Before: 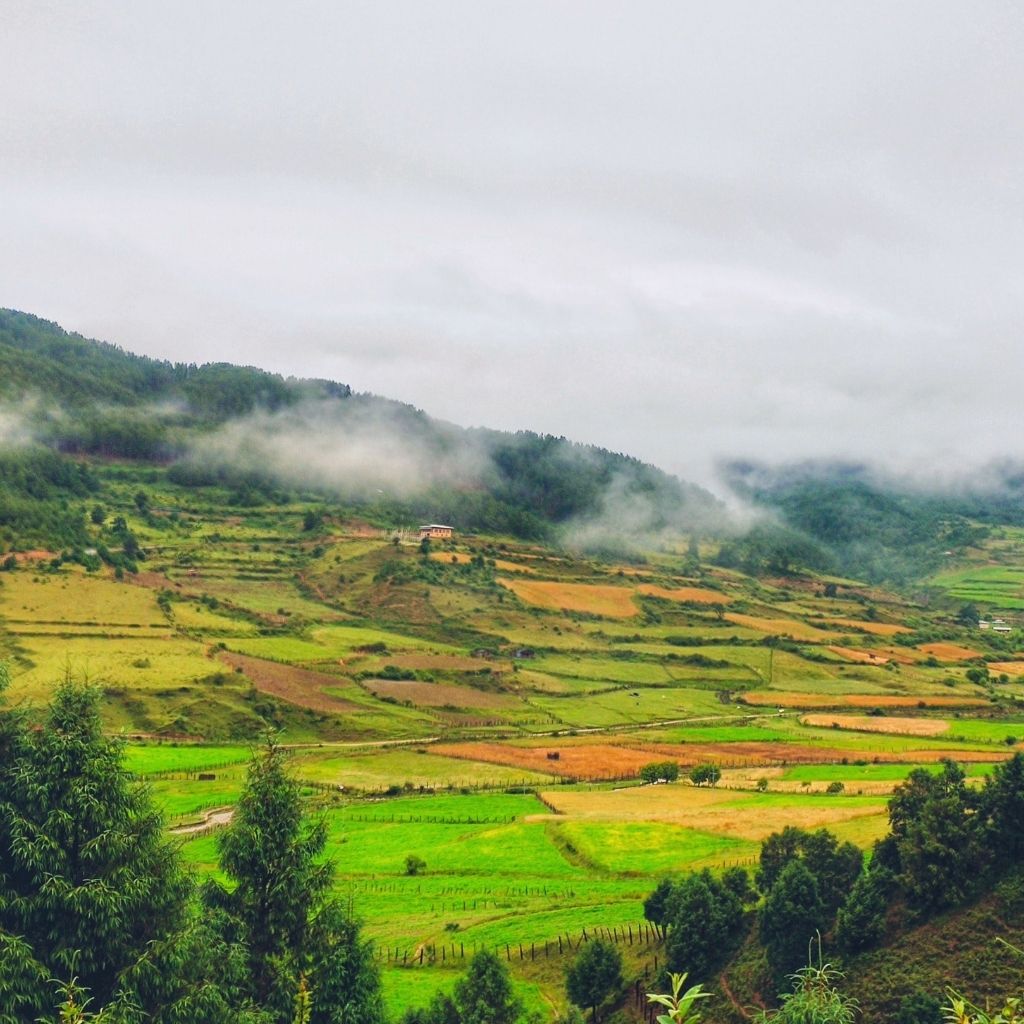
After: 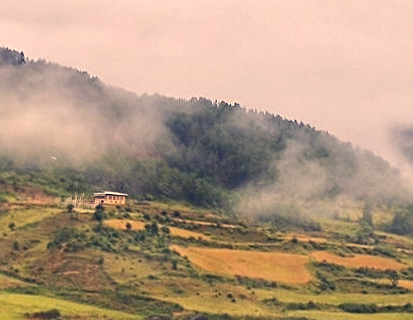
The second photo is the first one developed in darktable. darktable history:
color correction: highlights a* 19.77, highlights b* 27.21, shadows a* 3.3, shadows b* -17.33, saturation 0.72
sharpen: on, module defaults
crop: left 31.881%, top 32.533%, right 27.729%, bottom 36.171%
